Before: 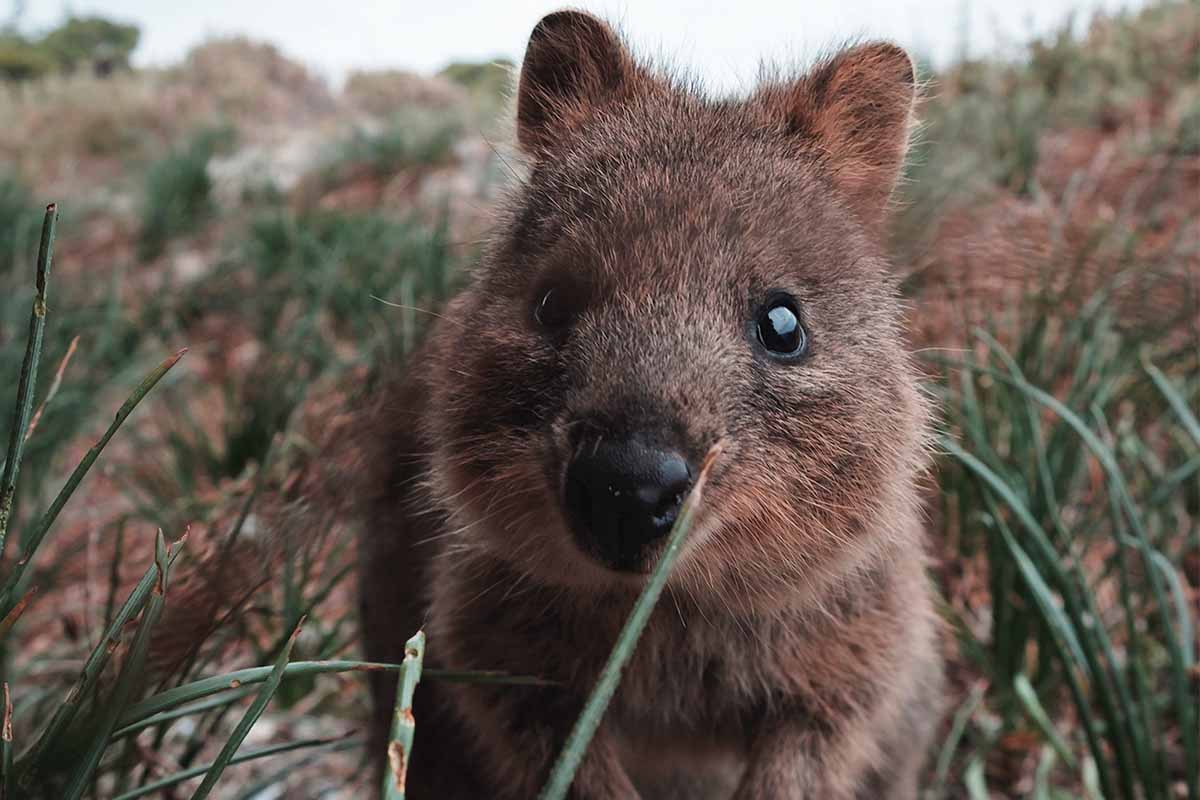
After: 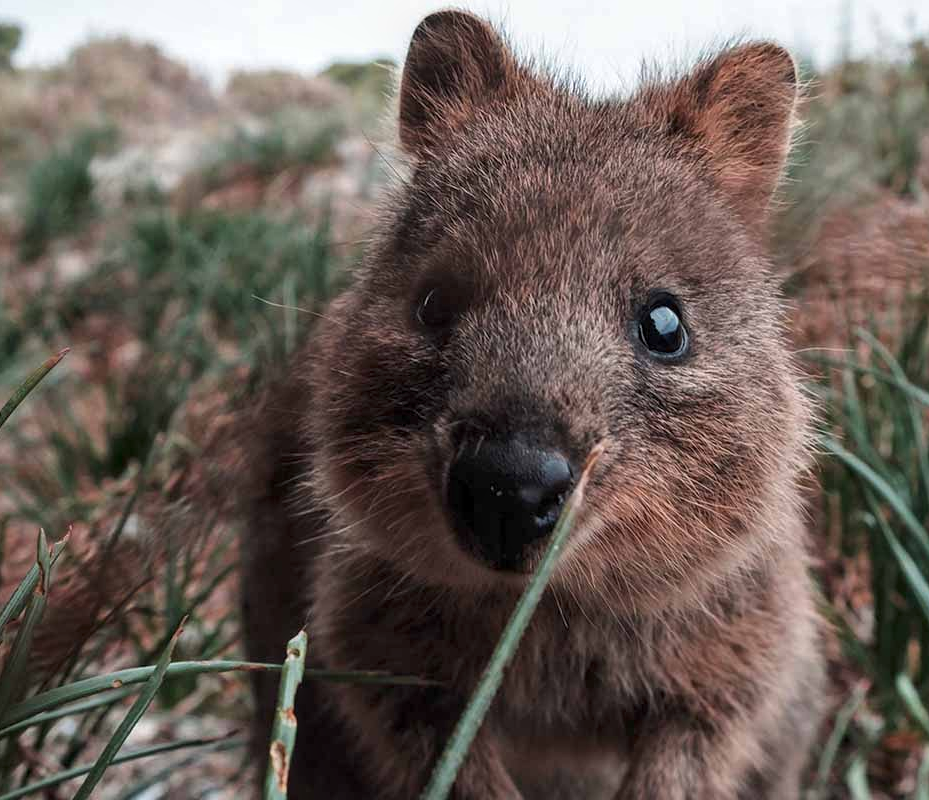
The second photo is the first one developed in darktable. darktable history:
crop: left 9.88%, right 12.664%
local contrast: on, module defaults
